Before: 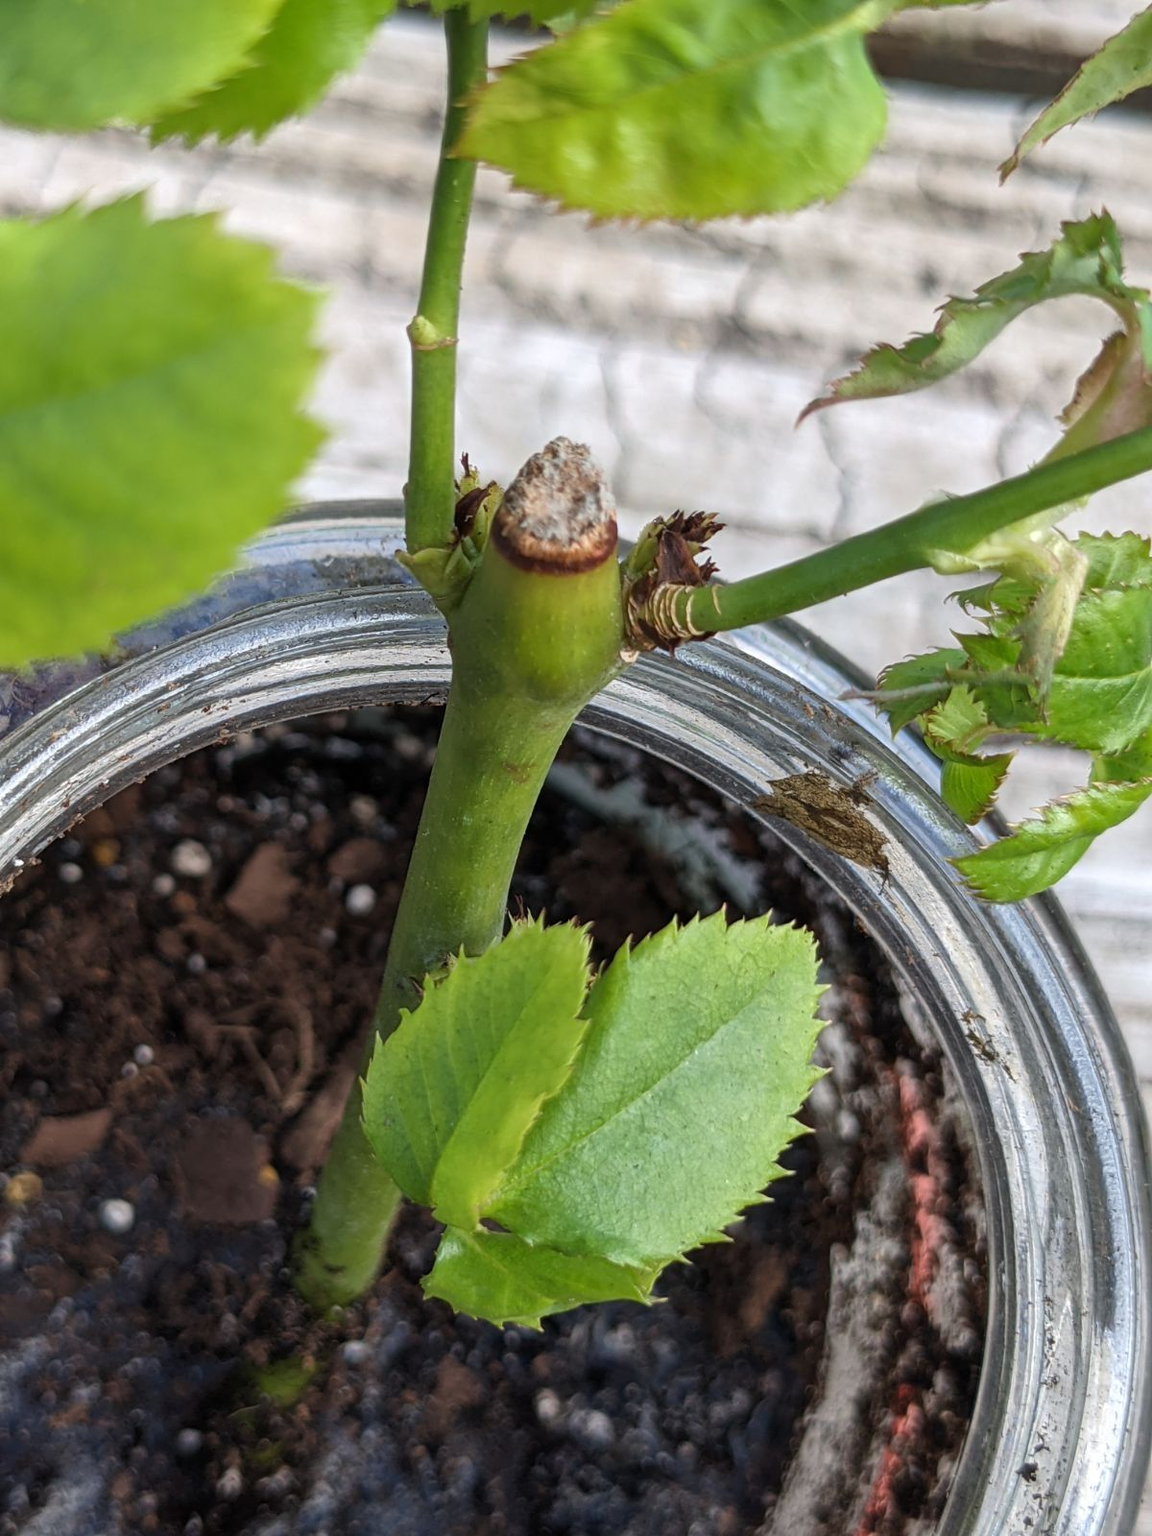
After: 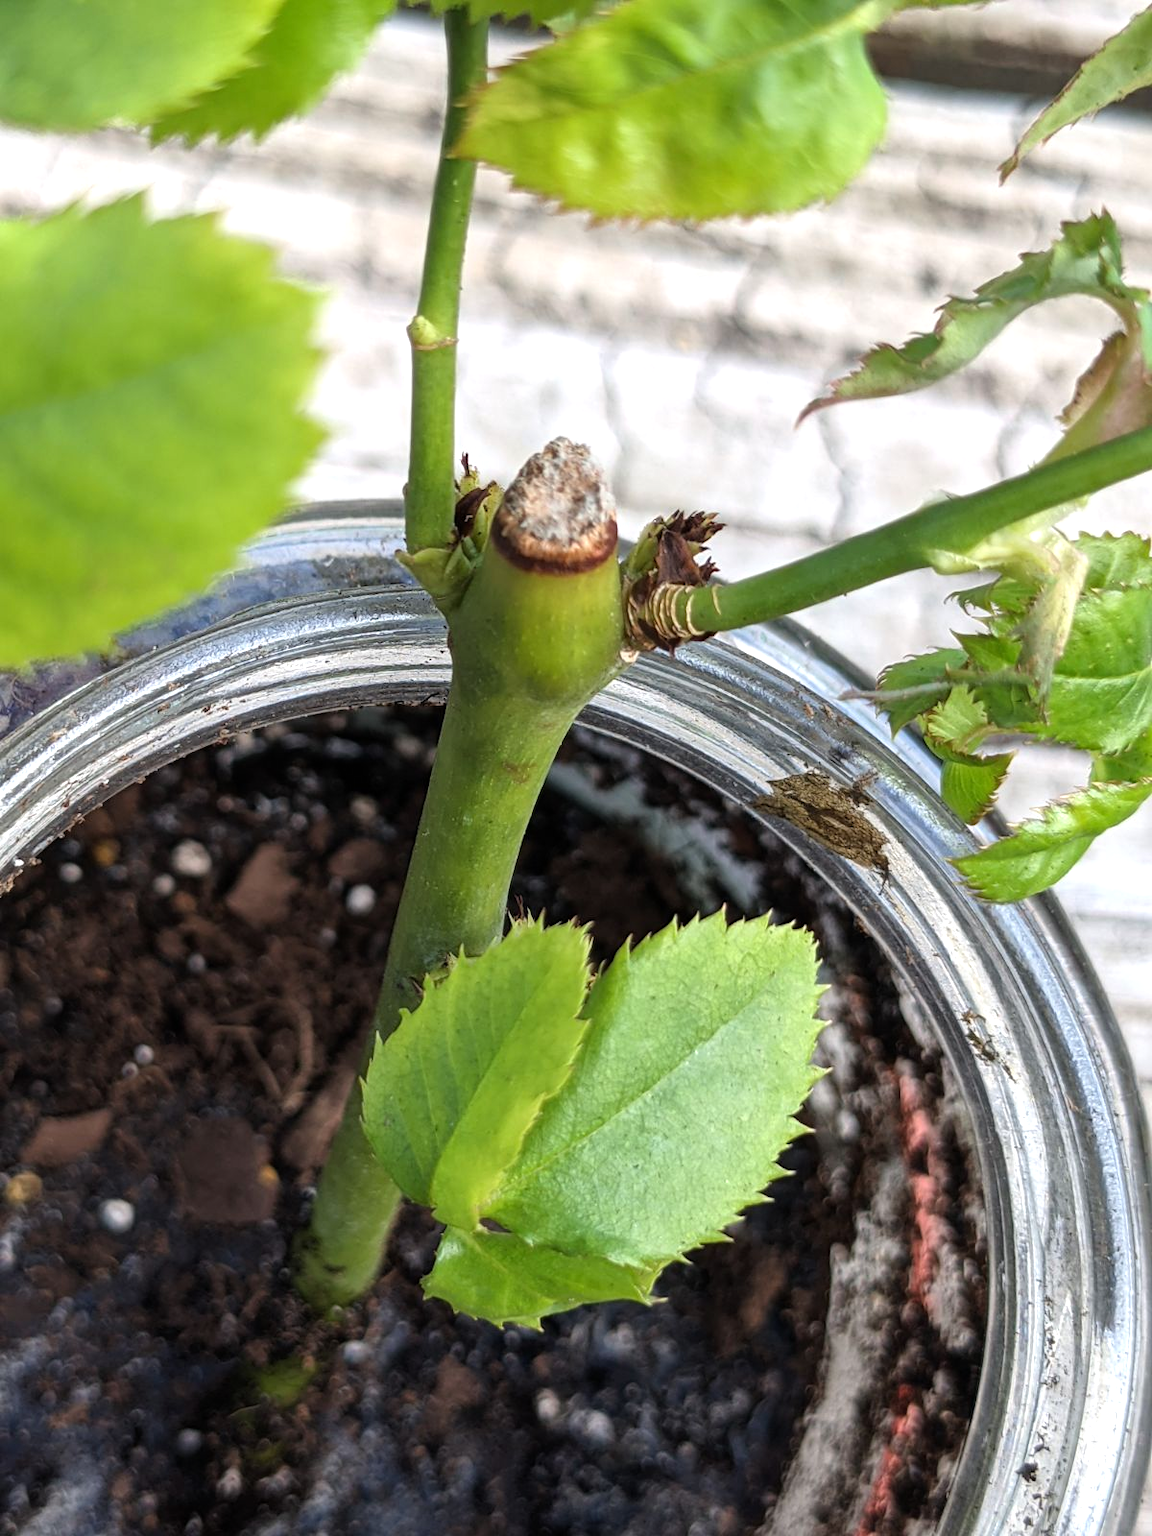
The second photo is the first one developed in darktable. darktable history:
tone equalizer: -8 EV -0.456 EV, -7 EV -0.395 EV, -6 EV -0.325 EV, -5 EV -0.207 EV, -3 EV 0.229 EV, -2 EV 0.359 EV, -1 EV 0.41 EV, +0 EV 0.438 EV
